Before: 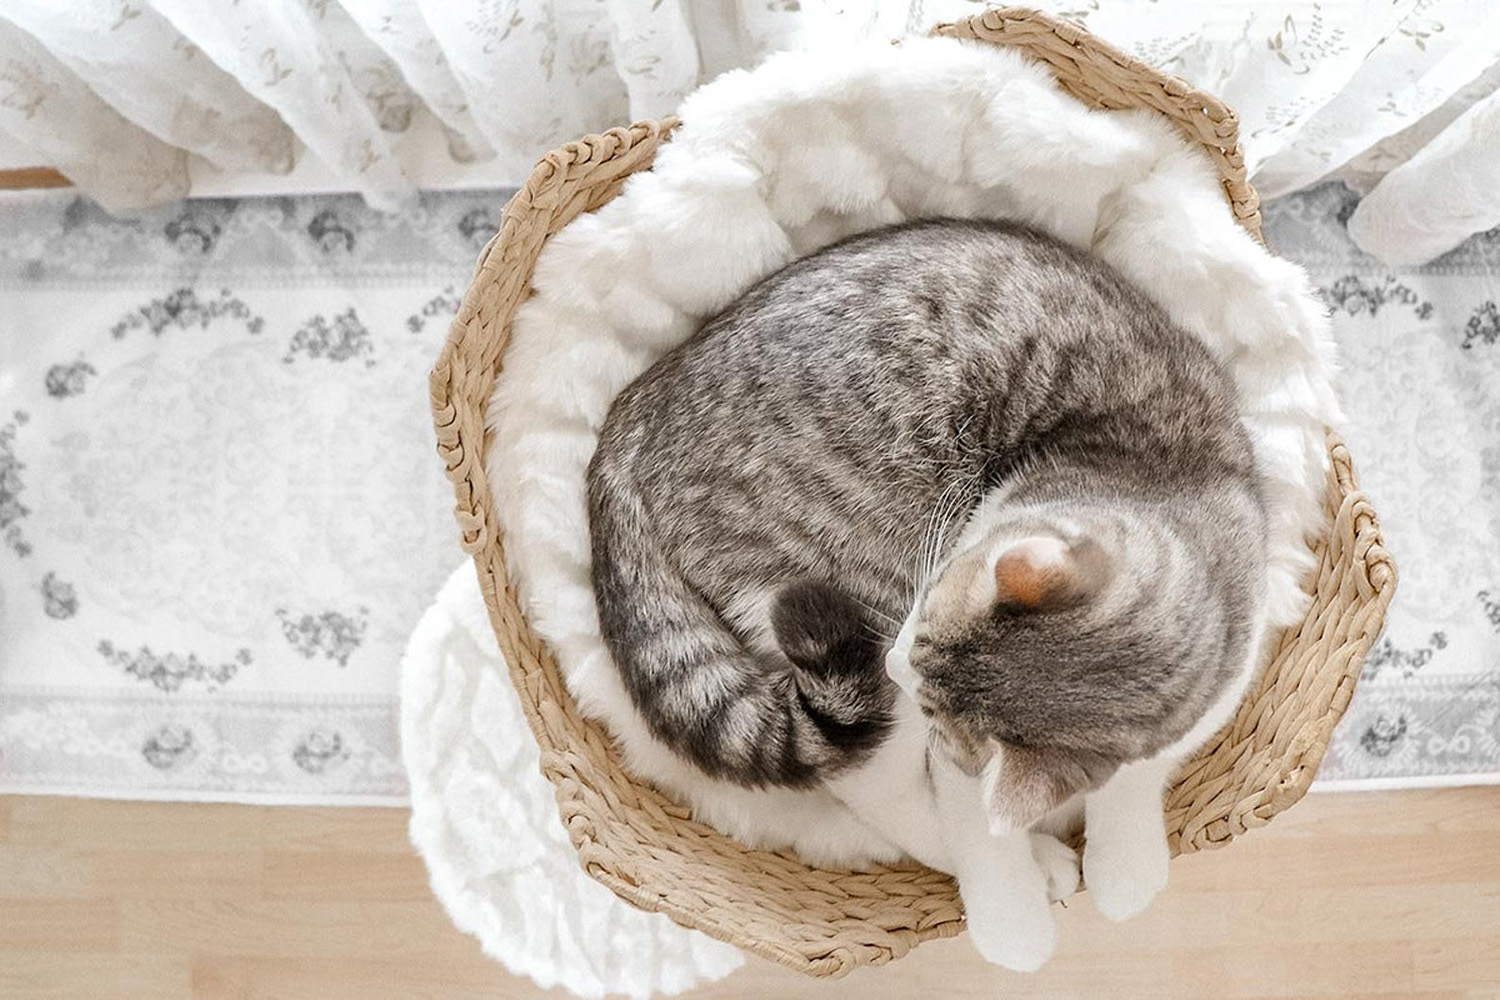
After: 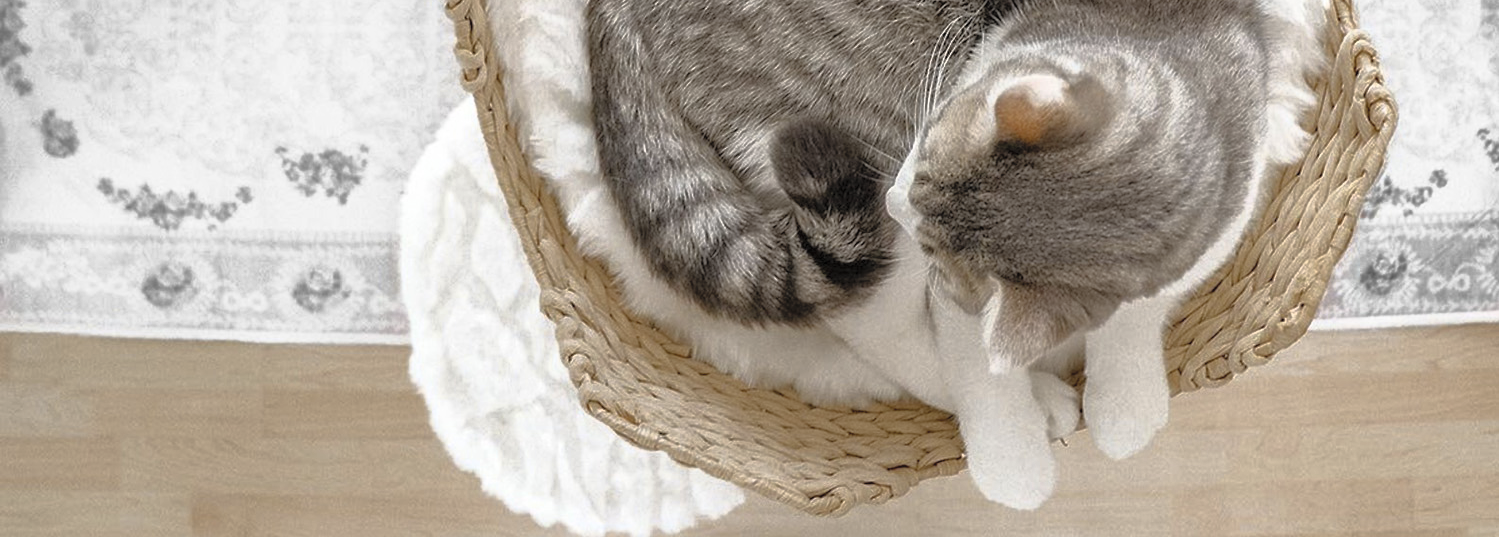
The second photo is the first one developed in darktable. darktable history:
contrast brightness saturation: contrast 0.1, brightness 0.3, saturation 0.14
crop and rotate: top 46.237%
base curve: curves: ch0 [(0, 0) (0.564, 0.291) (0.802, 0.731) (1, 1)]
color contrast: green-magenta contrast 0.8, blue-yellow contrast 1.1, unbound 0
